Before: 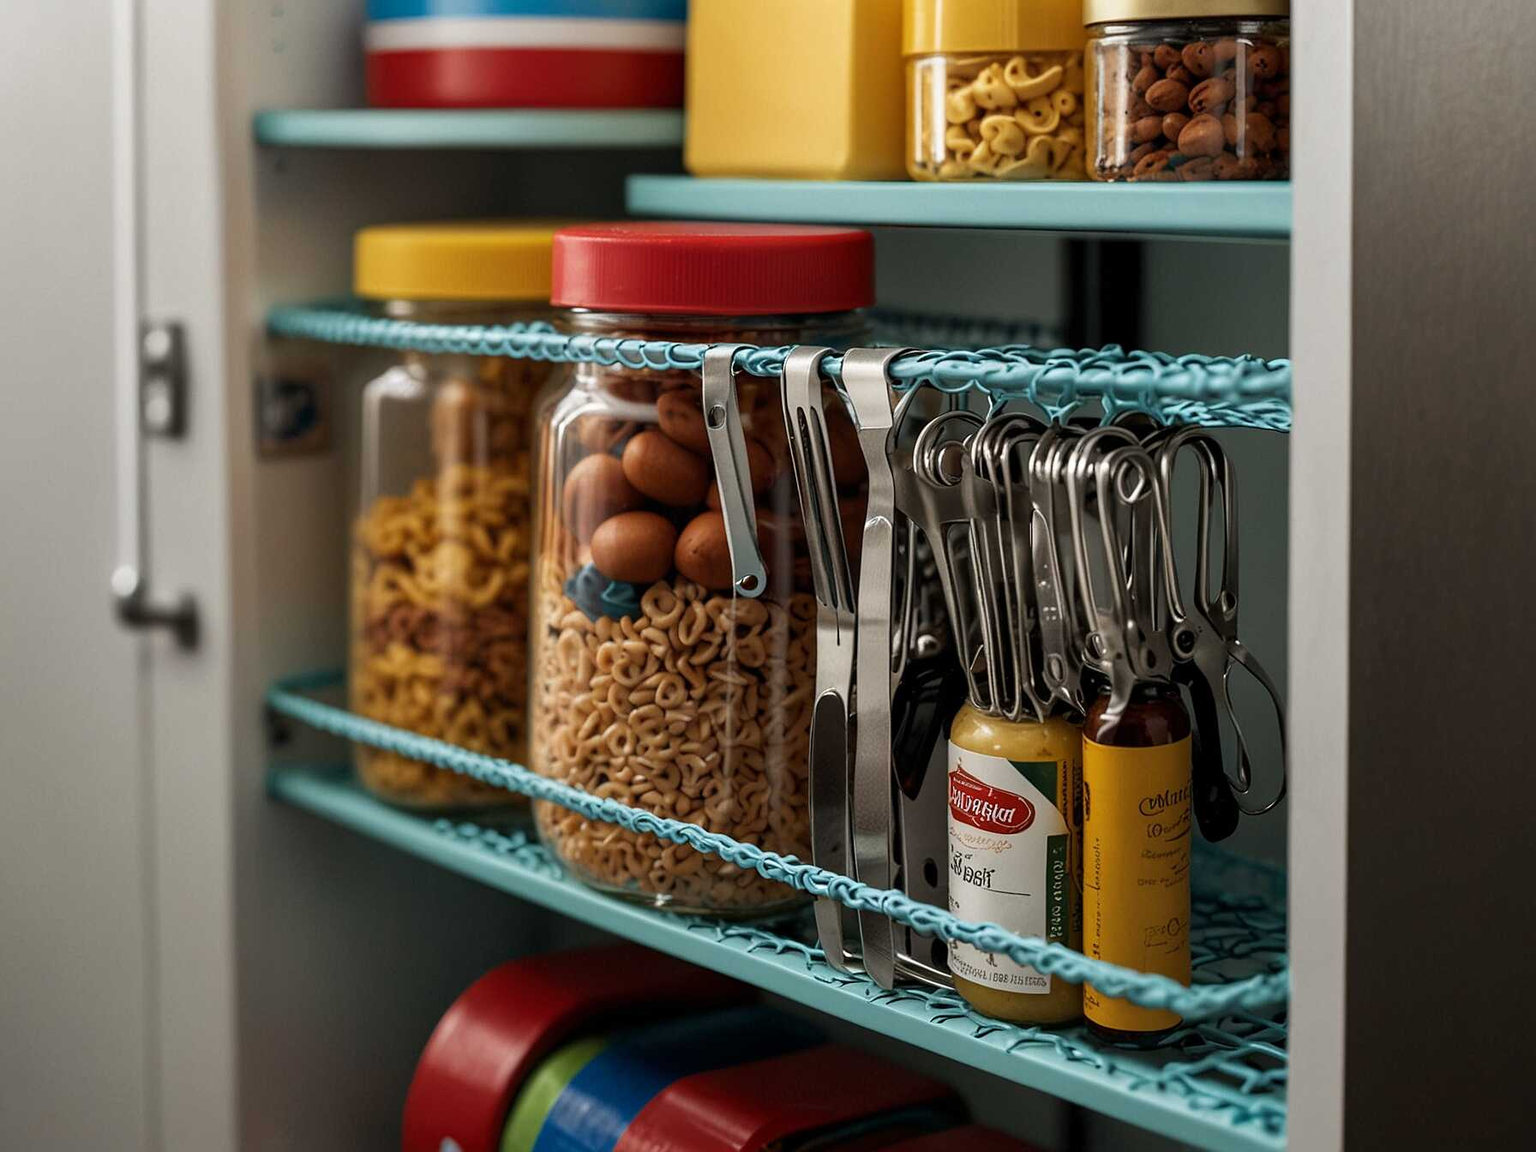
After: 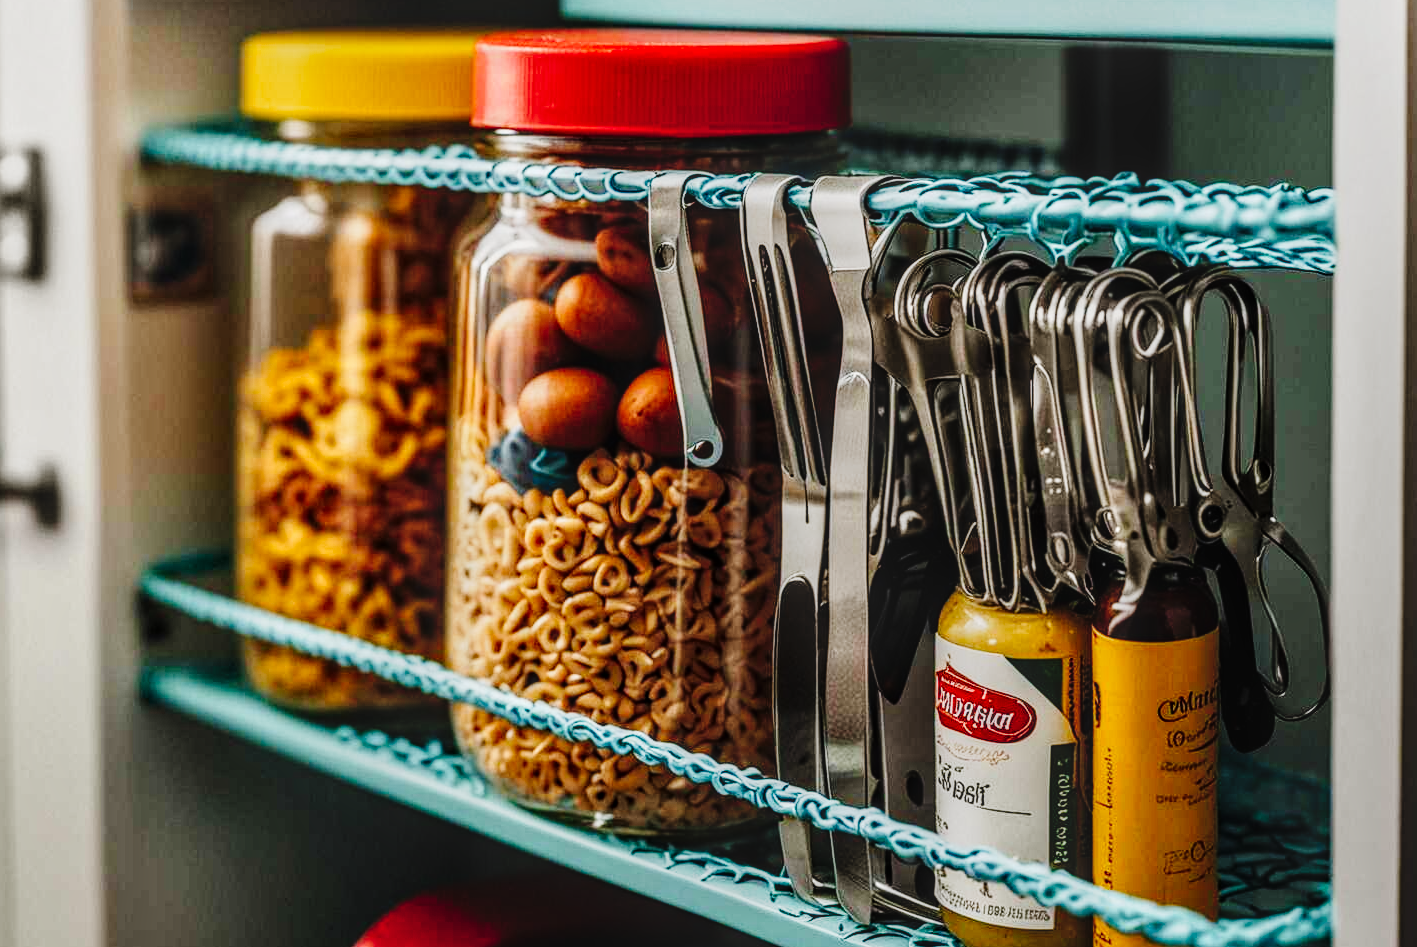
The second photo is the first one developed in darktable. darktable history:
crop: left 9.589%, top 17.13%, right 11.285%, bottom 12.404%
local contrast: highlights 0%, shadows 7%, detail 133%
tone curve: curves: ch0 [(0, 0) (0.003, 0.001) (0.011, 0.004) (0.025, 0.009) (0.044, 0.016) (0.069, 0.025) (0.1, 0.036) (0.136, 0.059) (0.177, 0.103) (0.224, 0.175) (0.277, 0.274) (0.335, 0.395) (0.399, 0.52) (0.468, 0.635) (0.543, 0.733) (0.623, 0.817) (0.709, 0.888) (0.801, 0.93) (0.898, 0.964) (1, 1)], preserve colors none
